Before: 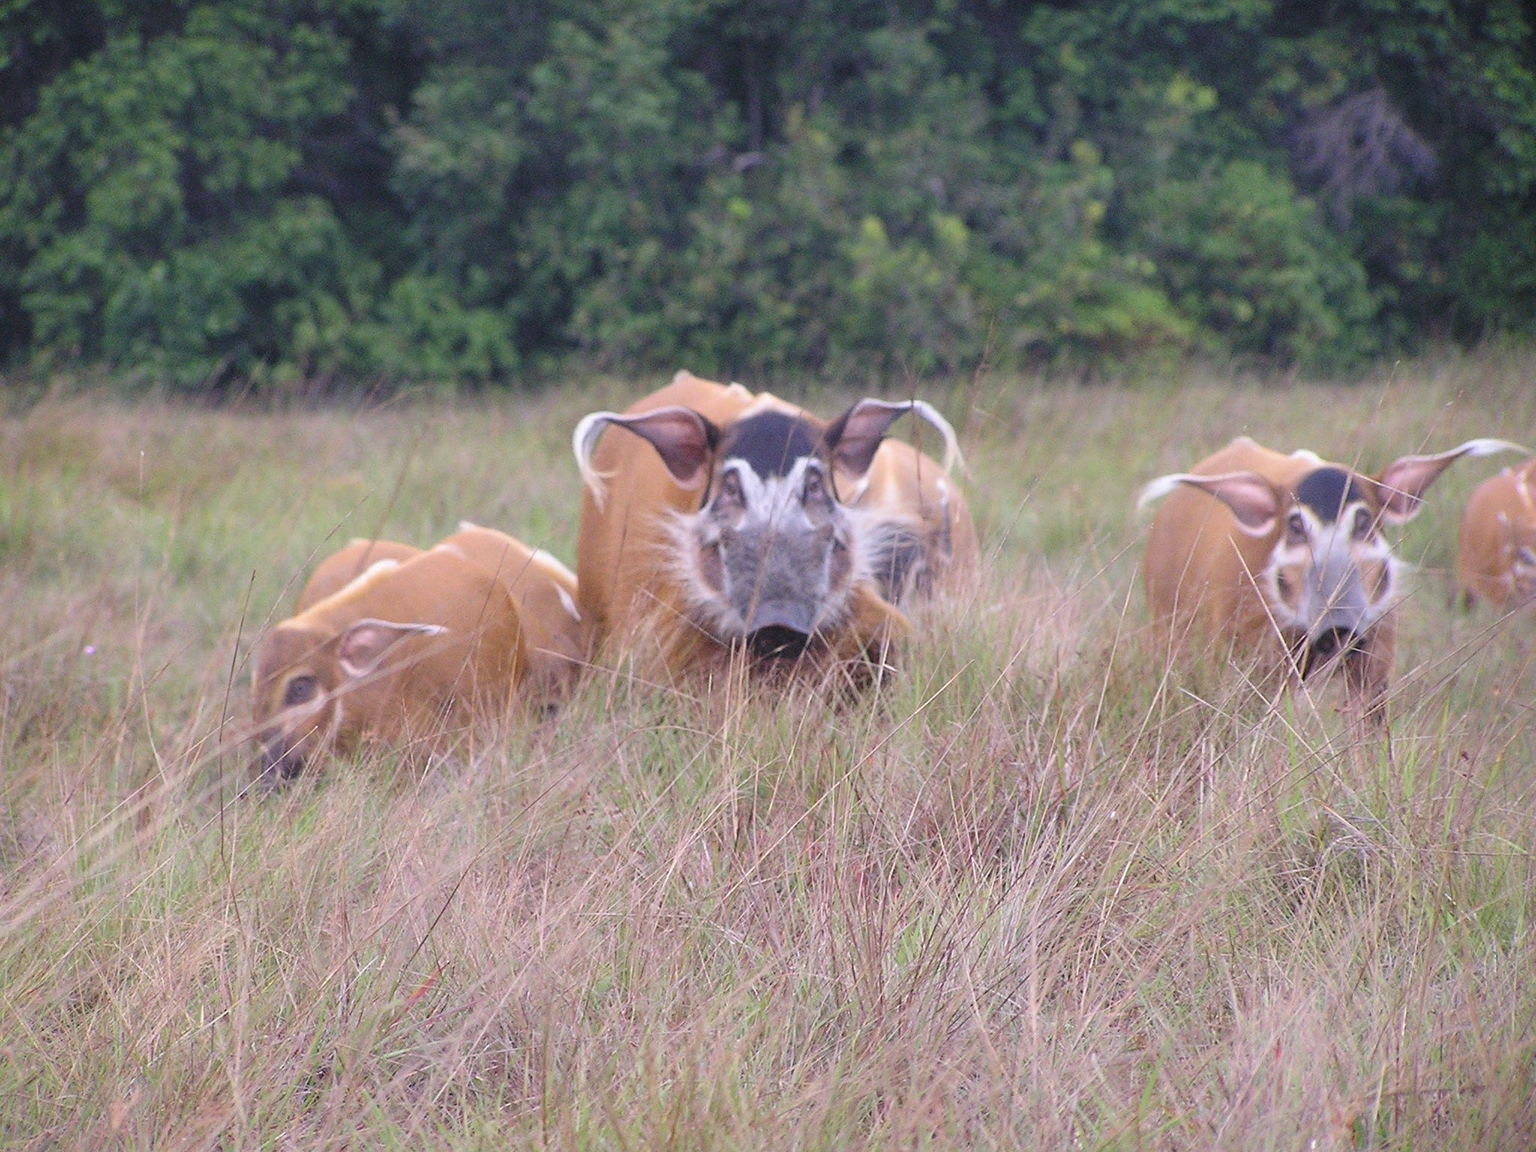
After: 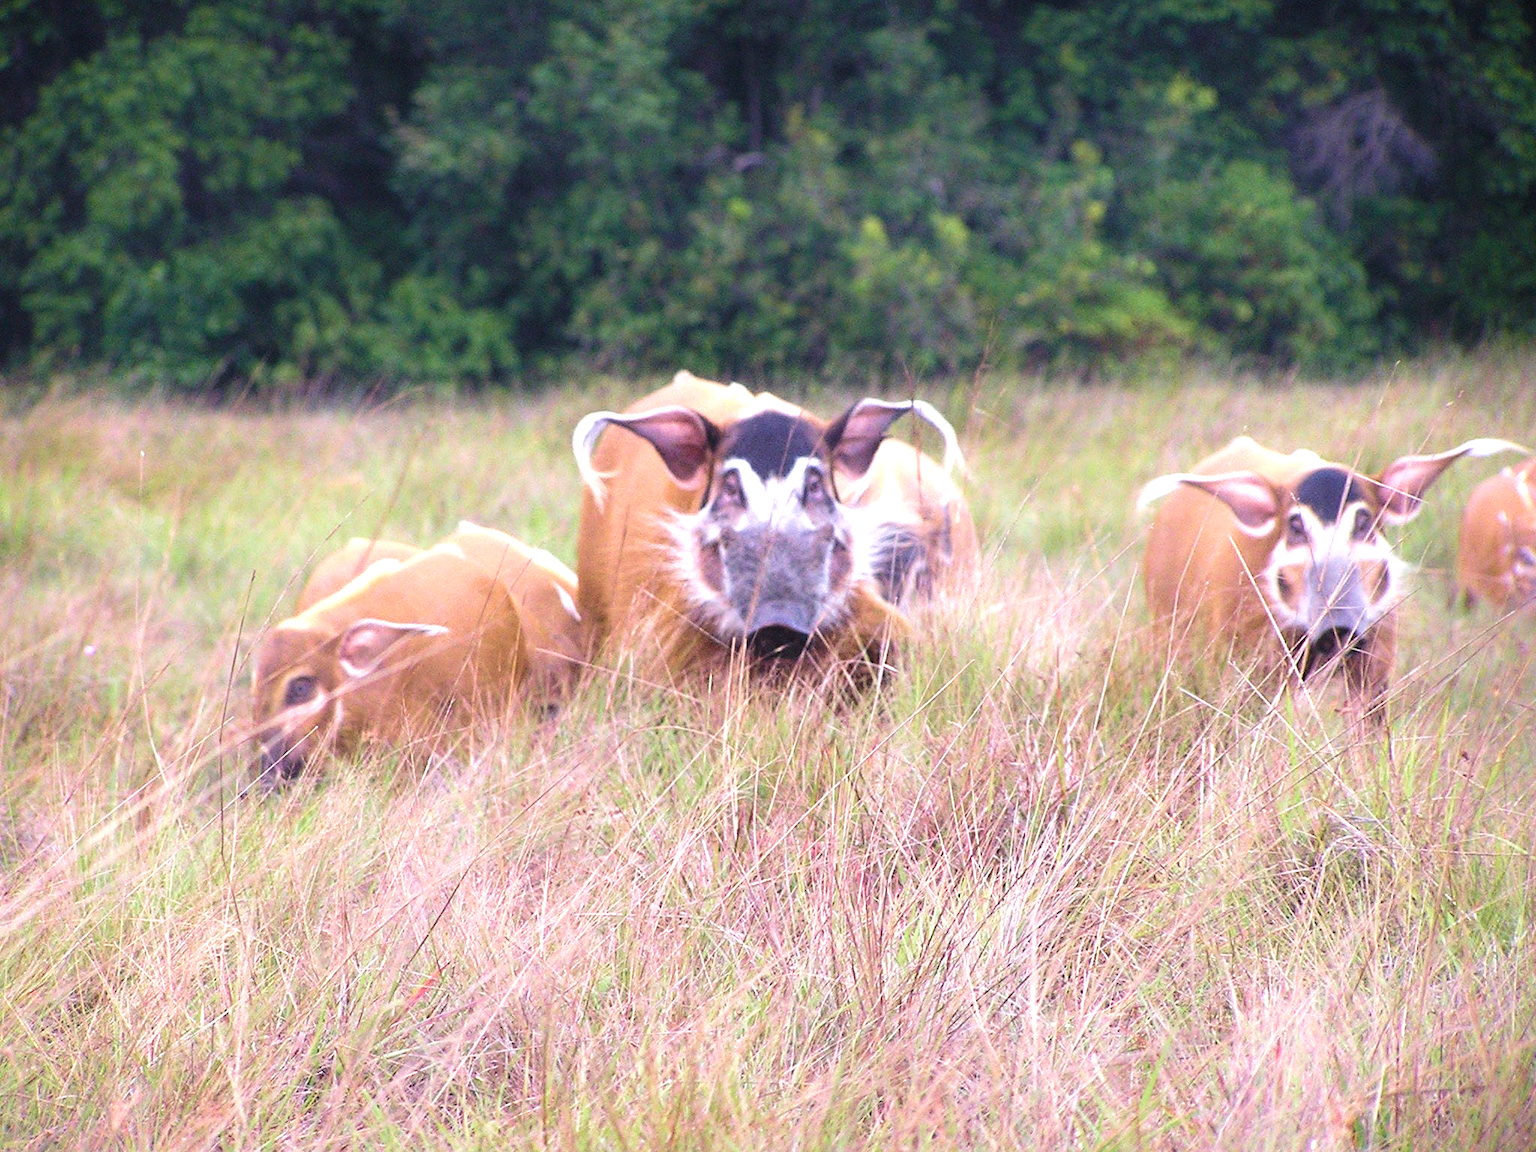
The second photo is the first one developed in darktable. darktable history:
exposure: compensate highlight preservation false
velvia: strength 44.39%
tone equalizer: -8 EV -1.07 EV, -7 EV -1.02 EV, -6 EV -0.875 EV, -5 EV -0.604 EV, -3 EV 0.551 EV, -2 EV 0.859 EV, -1 EV 0.997 EV, +0 EV 1.07 EV, edges refinement/feathering 500, mask exposure compensation -1.57 EV, preserve details guided filter
